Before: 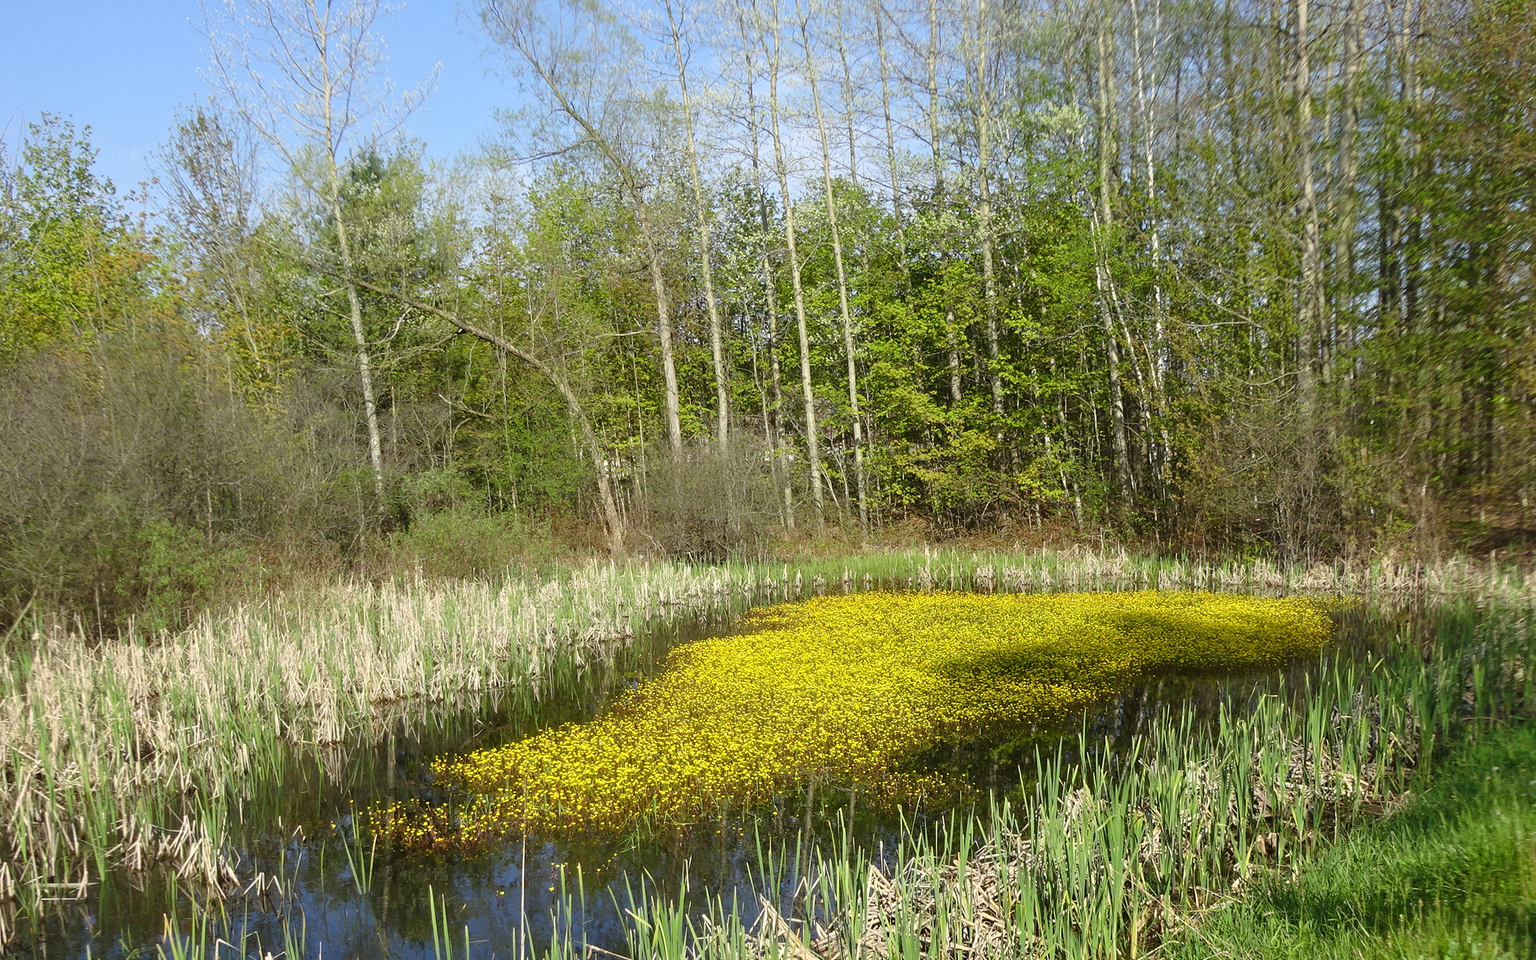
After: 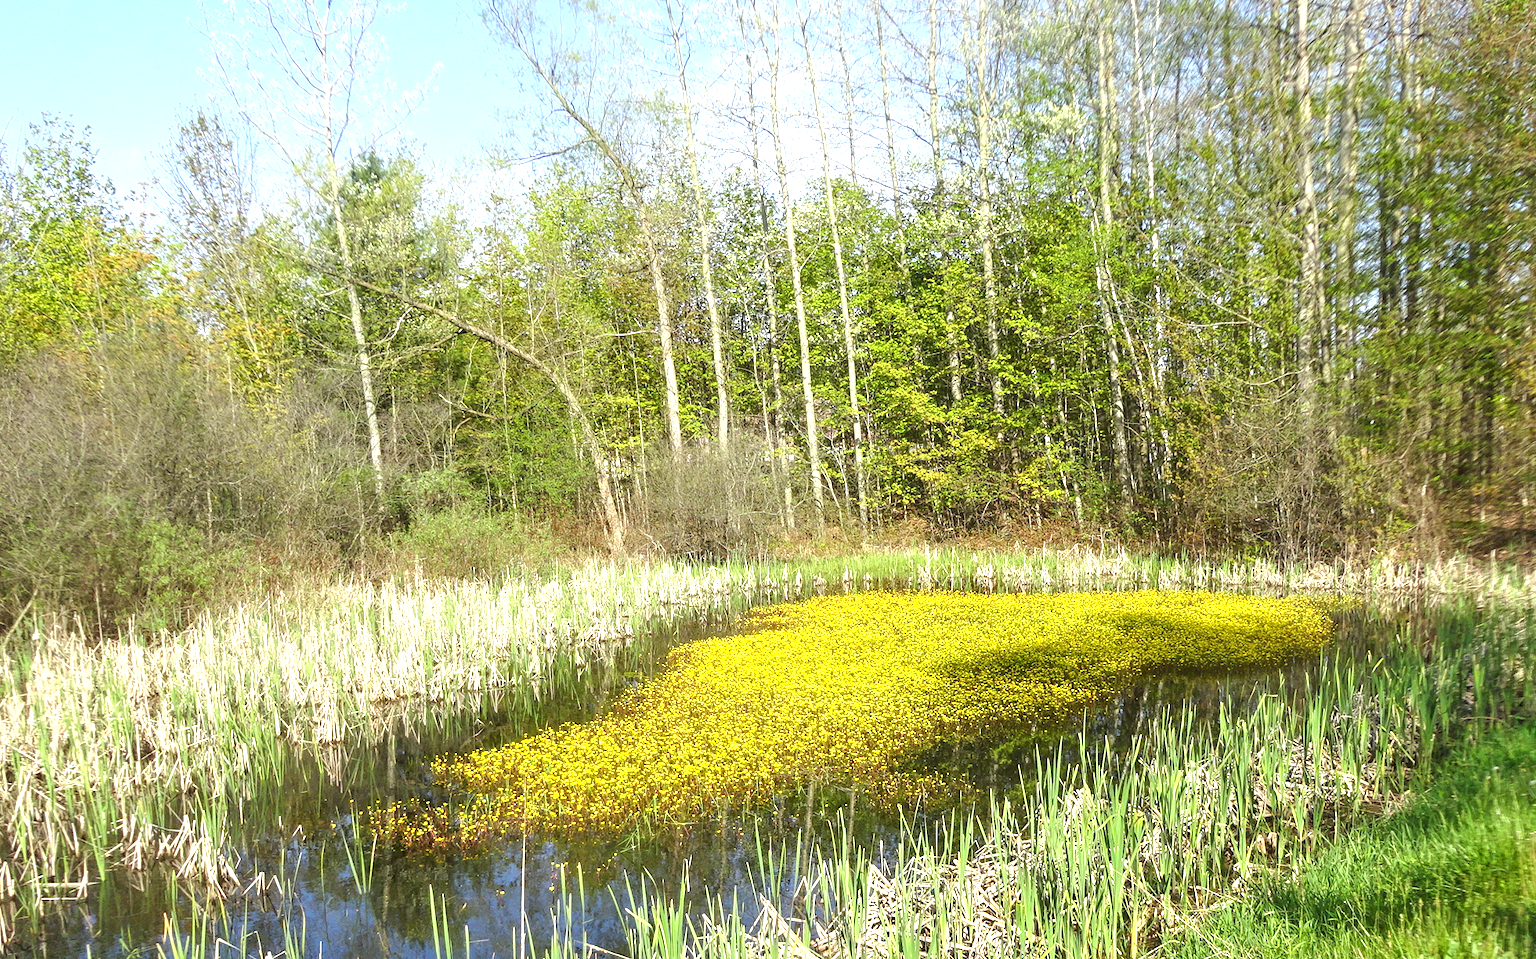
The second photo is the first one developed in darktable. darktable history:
local contrast: detail 114%
exposure: black level correction 0.001, exposure 1.035 EV, compensate highlight preservation false
